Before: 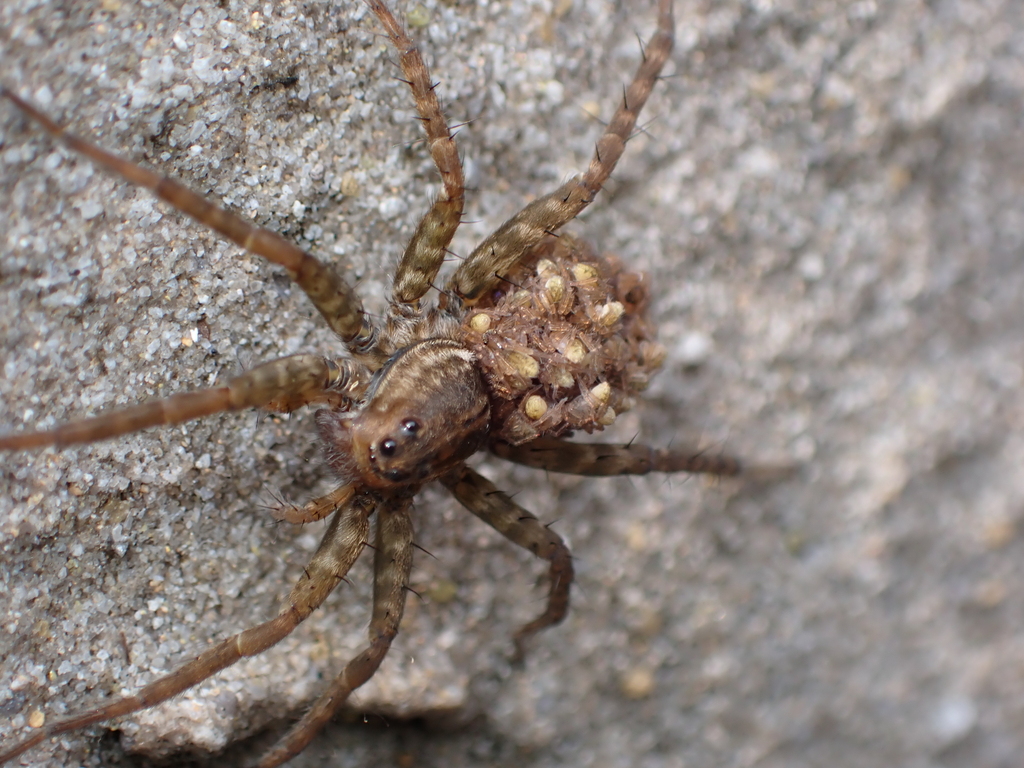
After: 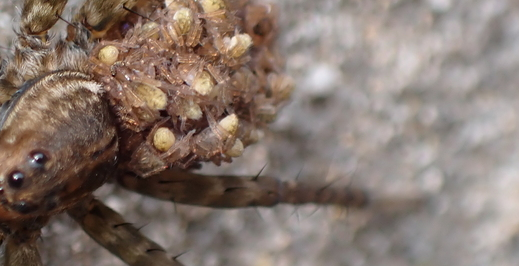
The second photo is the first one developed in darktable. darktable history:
crop: left 36.335%, top 34.989%, right 12.96%, bottom 30.349%
